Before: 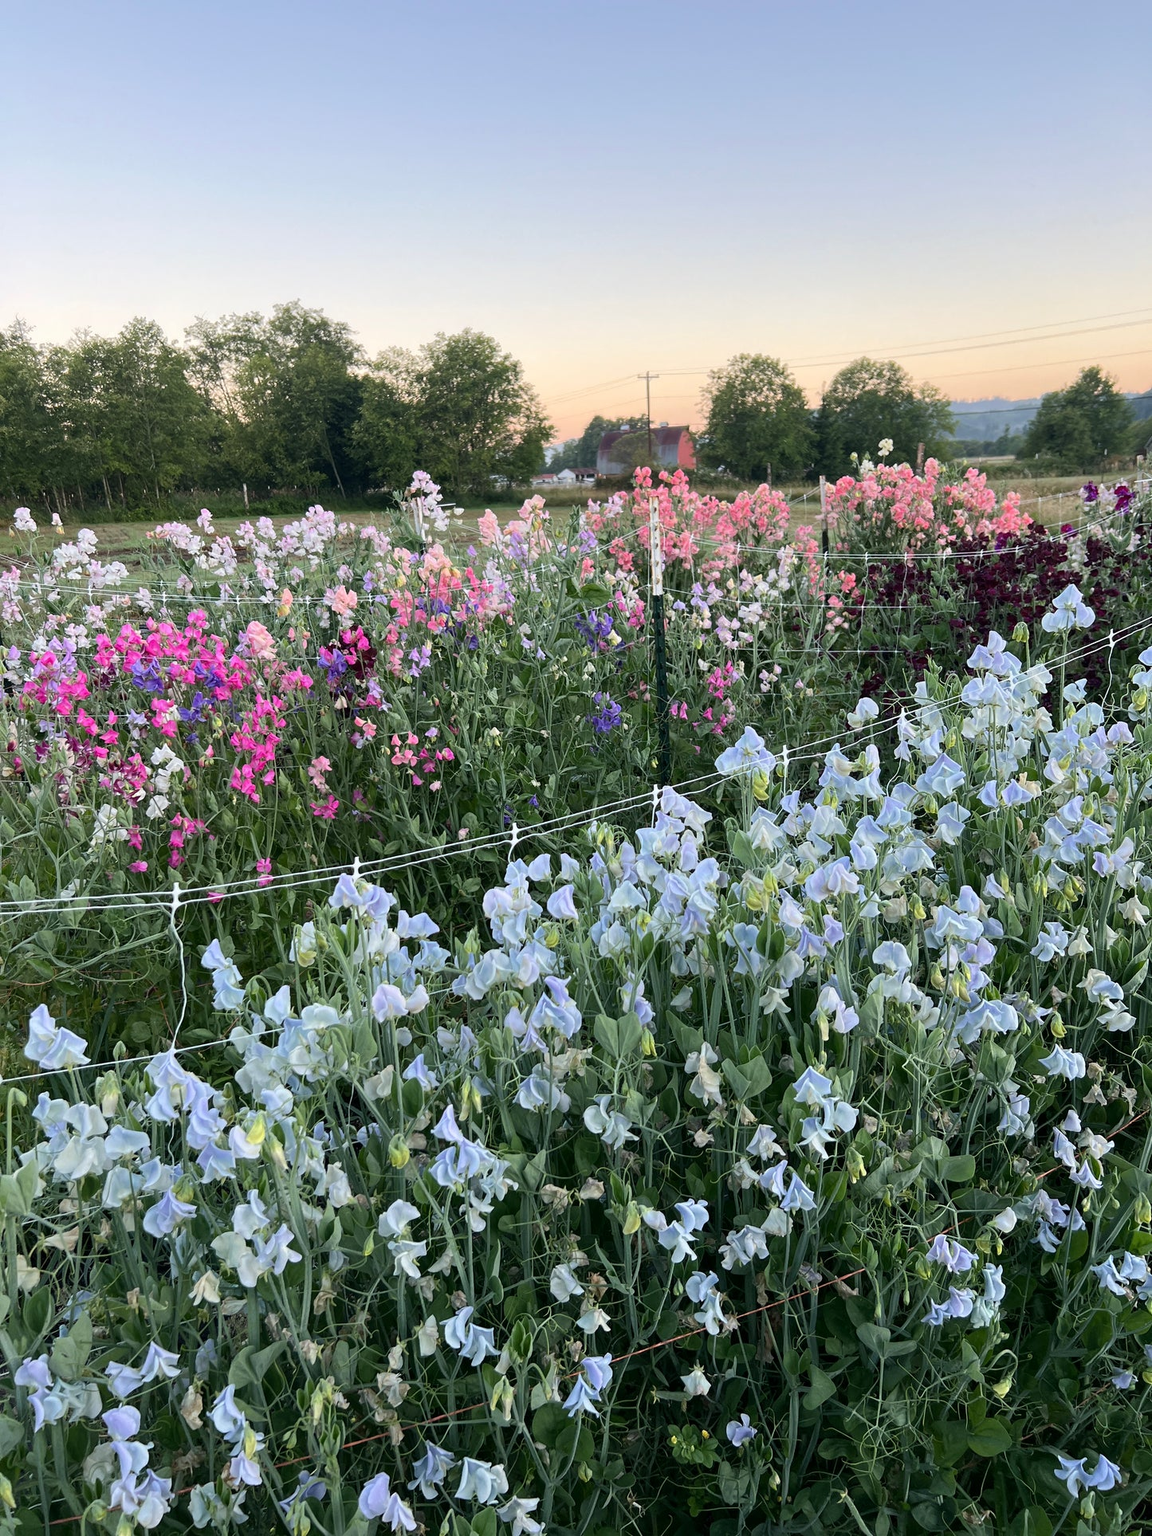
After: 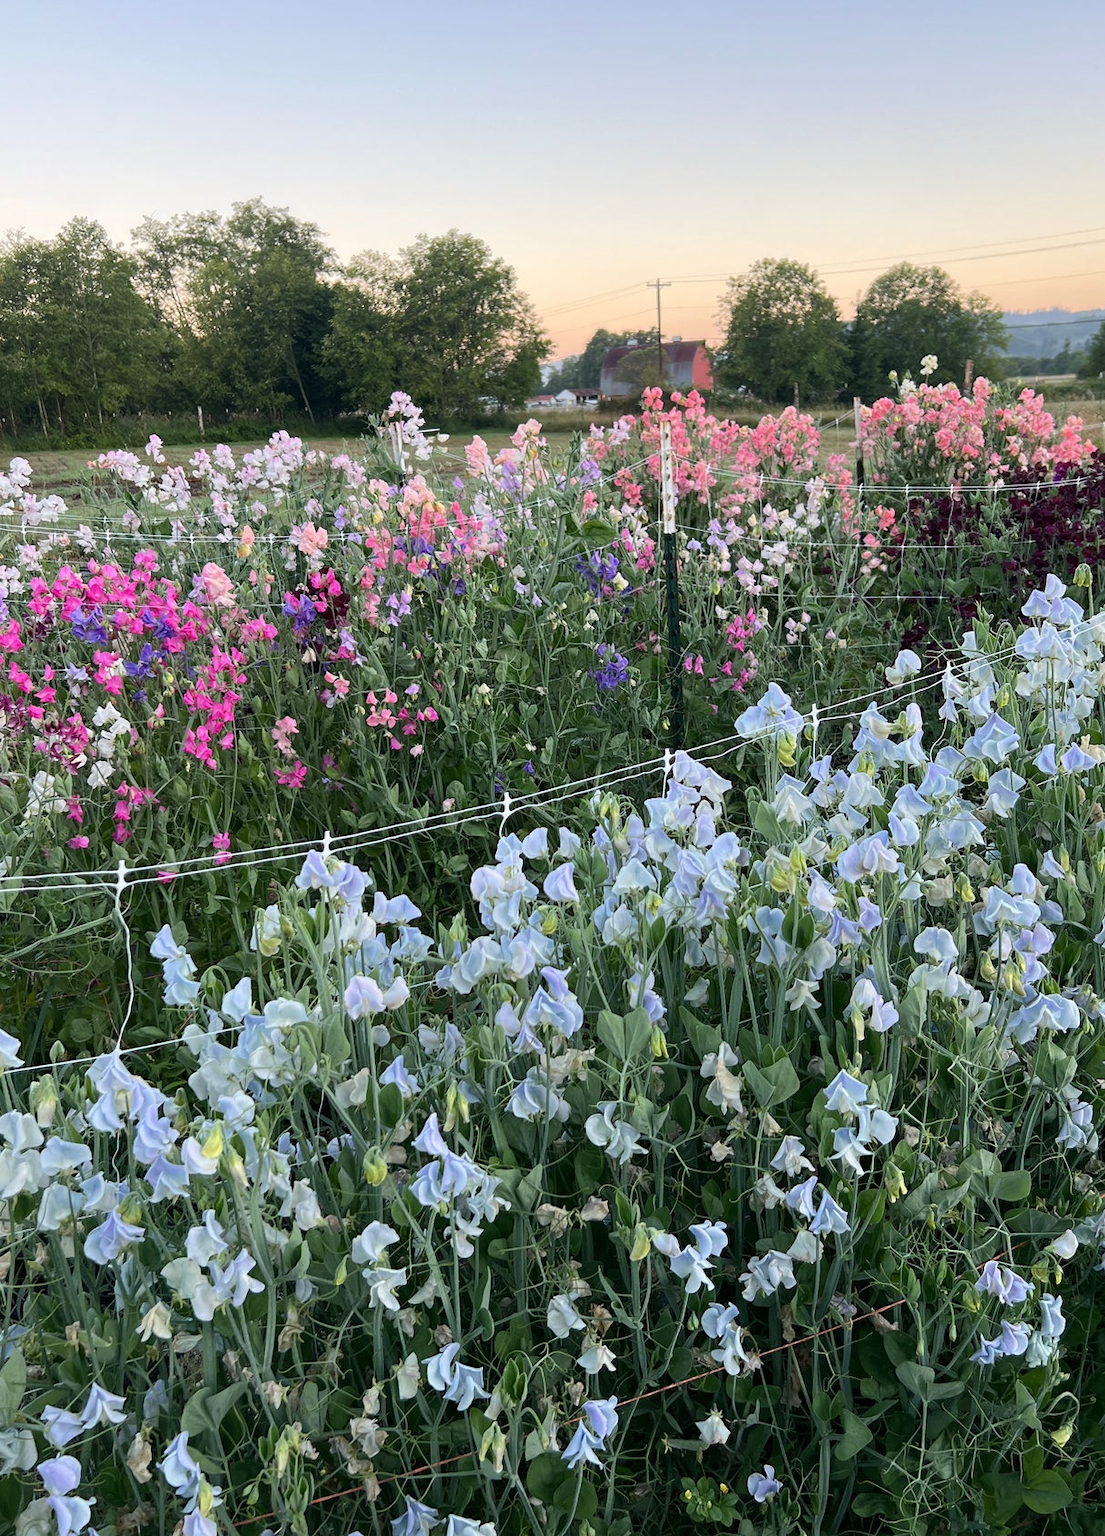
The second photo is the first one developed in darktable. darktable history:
crop: left 6.051%, top 8.263%, right 9.529%, bottom 3.839%
